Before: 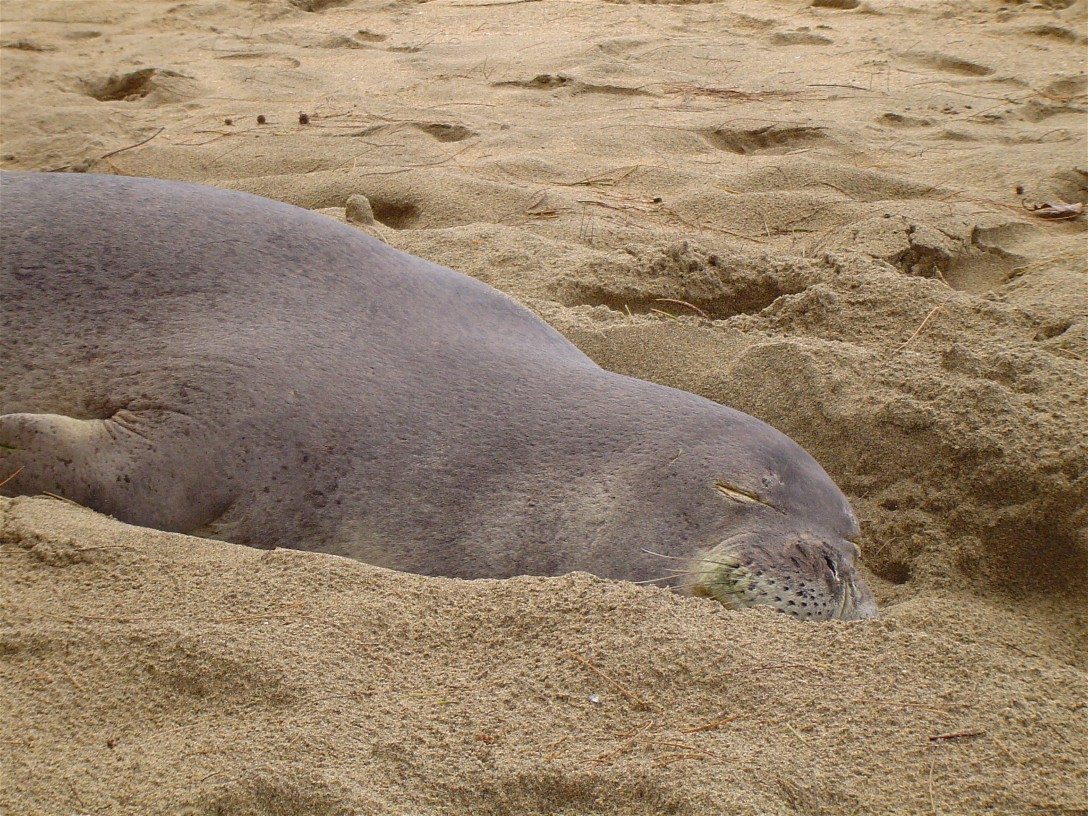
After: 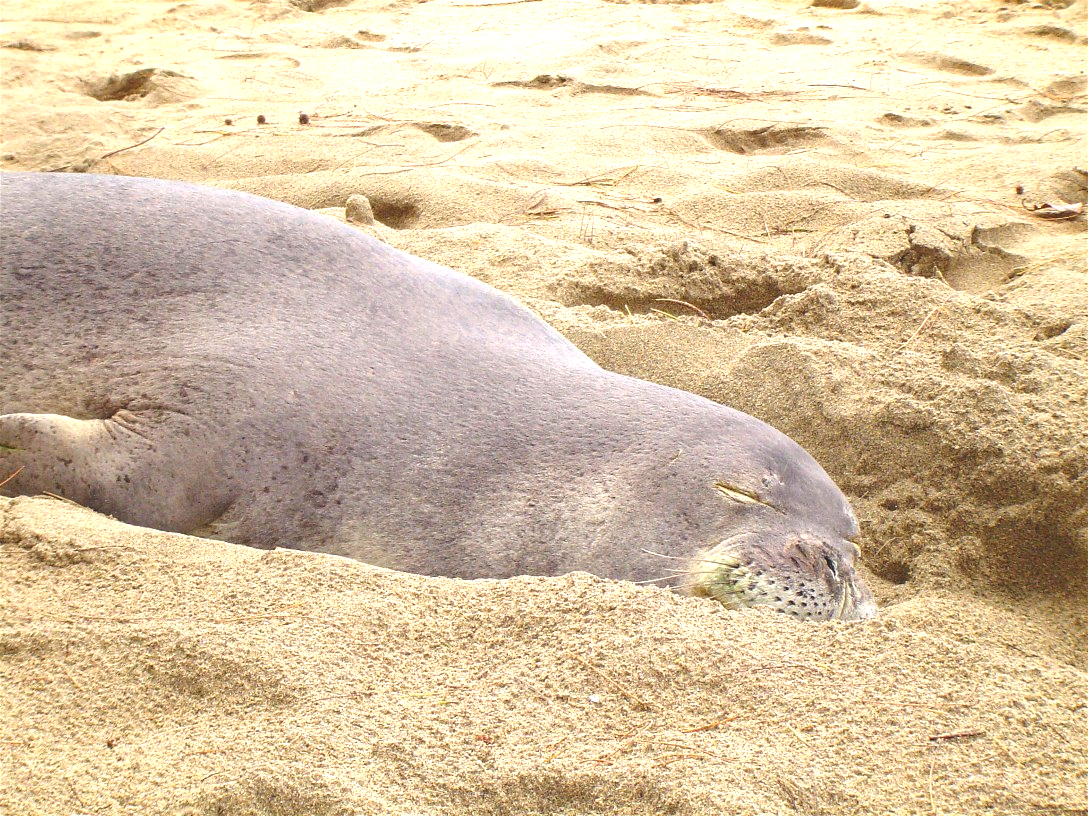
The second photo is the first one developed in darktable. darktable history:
exposure: black level correction -0.002, exposure 1.329 EV, compensate exposure bias true, compensate highlight preservation false
